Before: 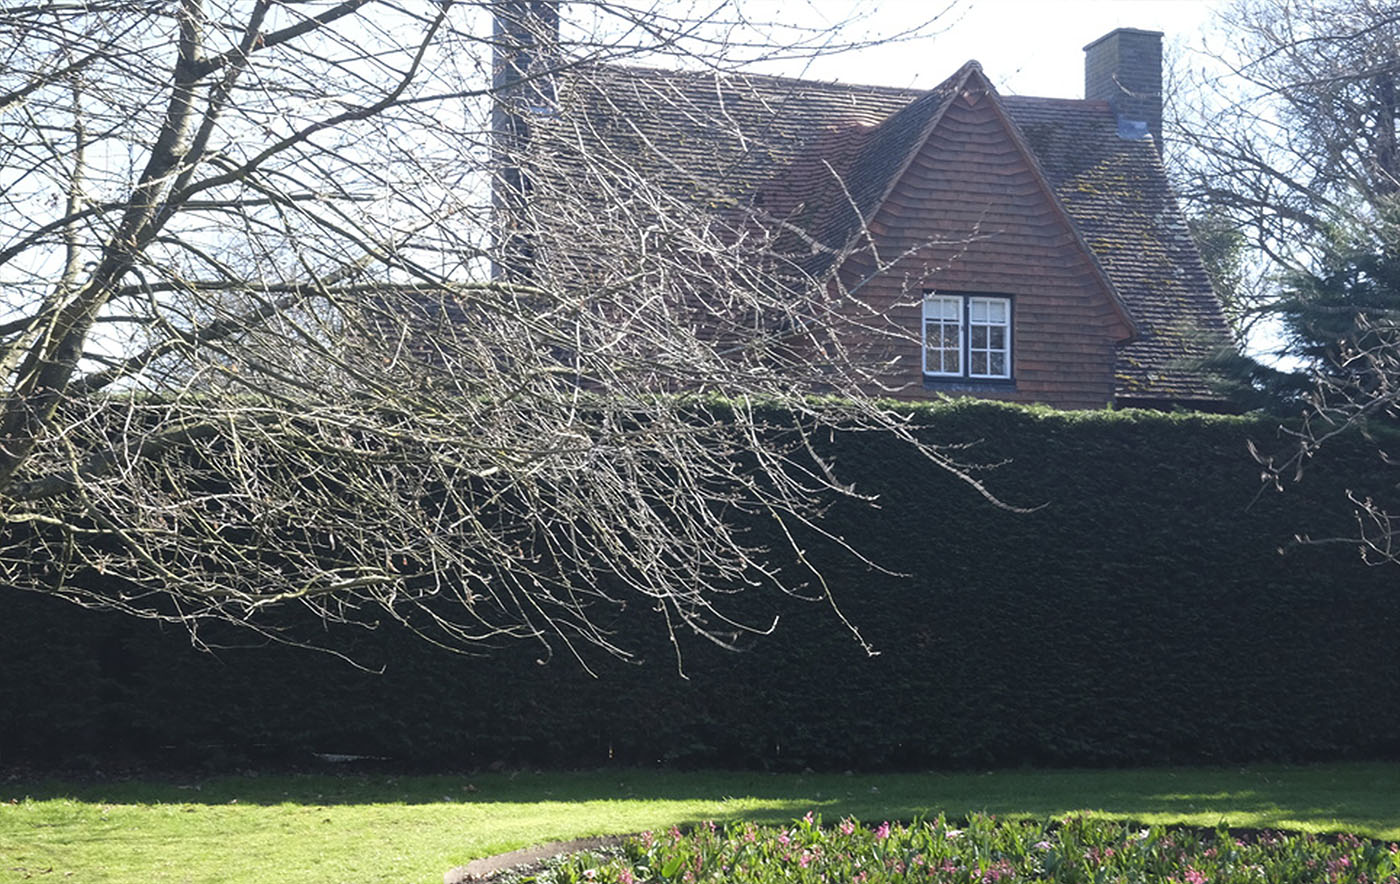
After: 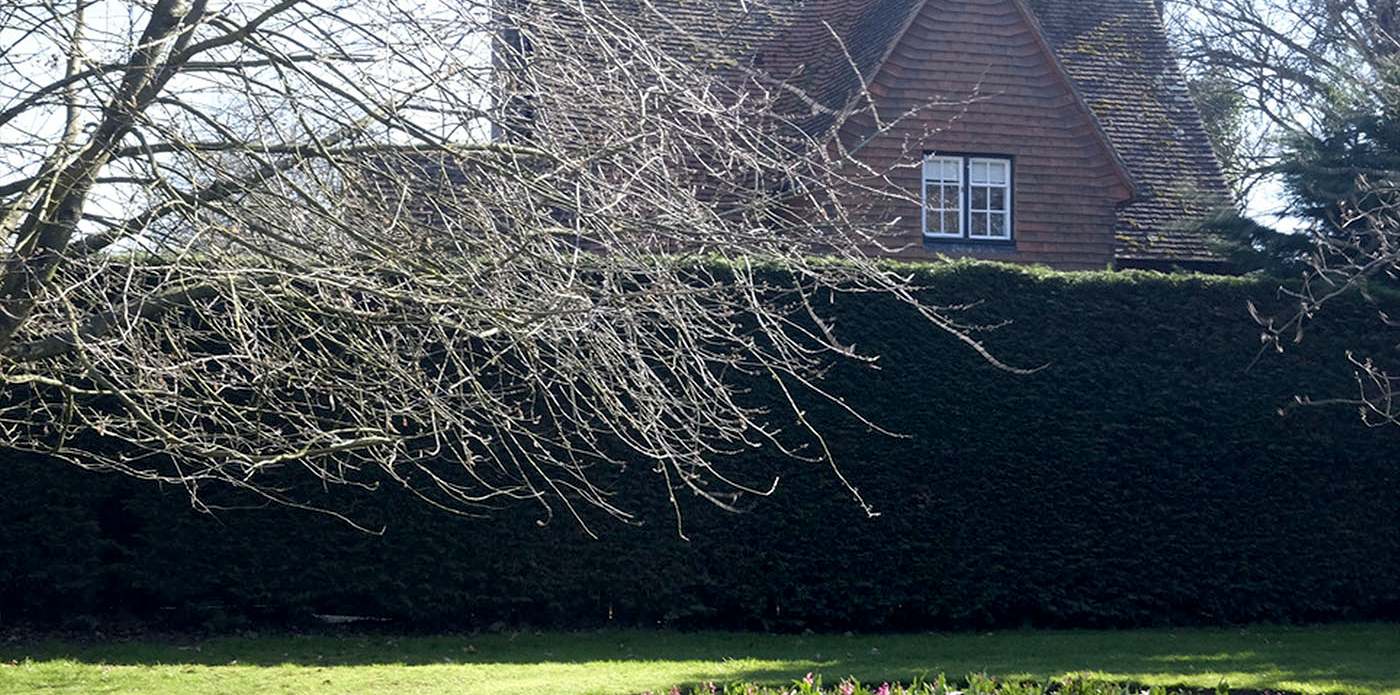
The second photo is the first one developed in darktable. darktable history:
exposure: black level correction 0.012, compensate highlight preservation false
crop and rotate: top 15.774%, bottom 5.506%
